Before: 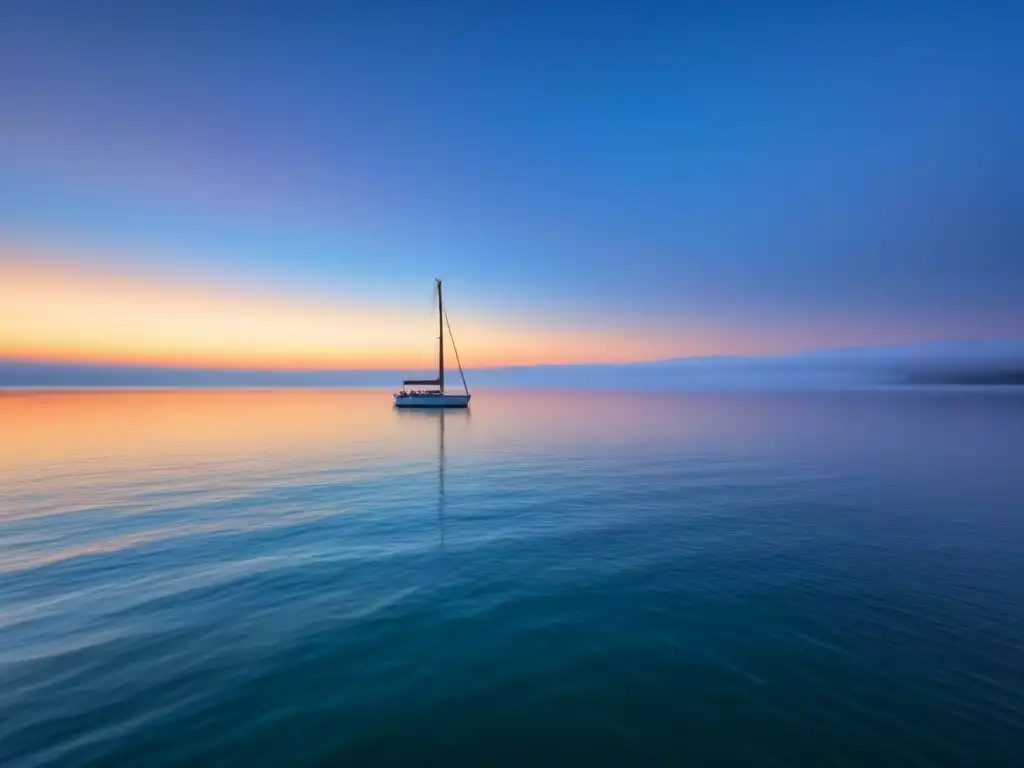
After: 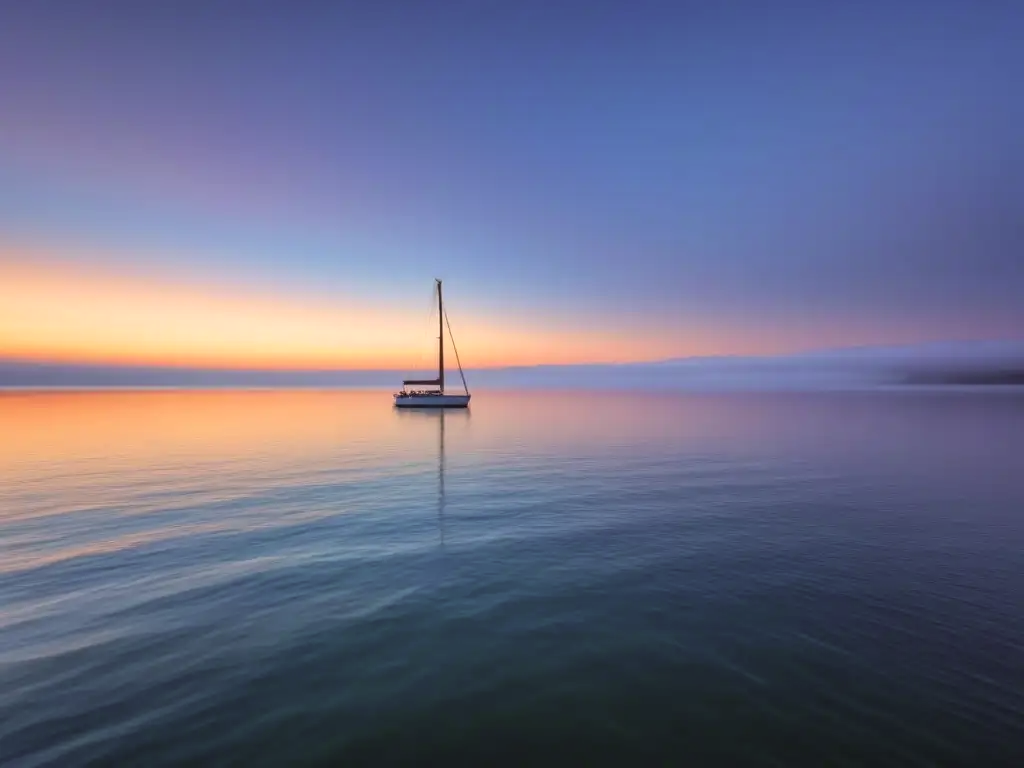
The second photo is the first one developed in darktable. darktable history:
color correction: highlights a* 6.58, highlights b* 7.71, shadows a* 5.86, shadows b* 7.49, saturation 0.891
